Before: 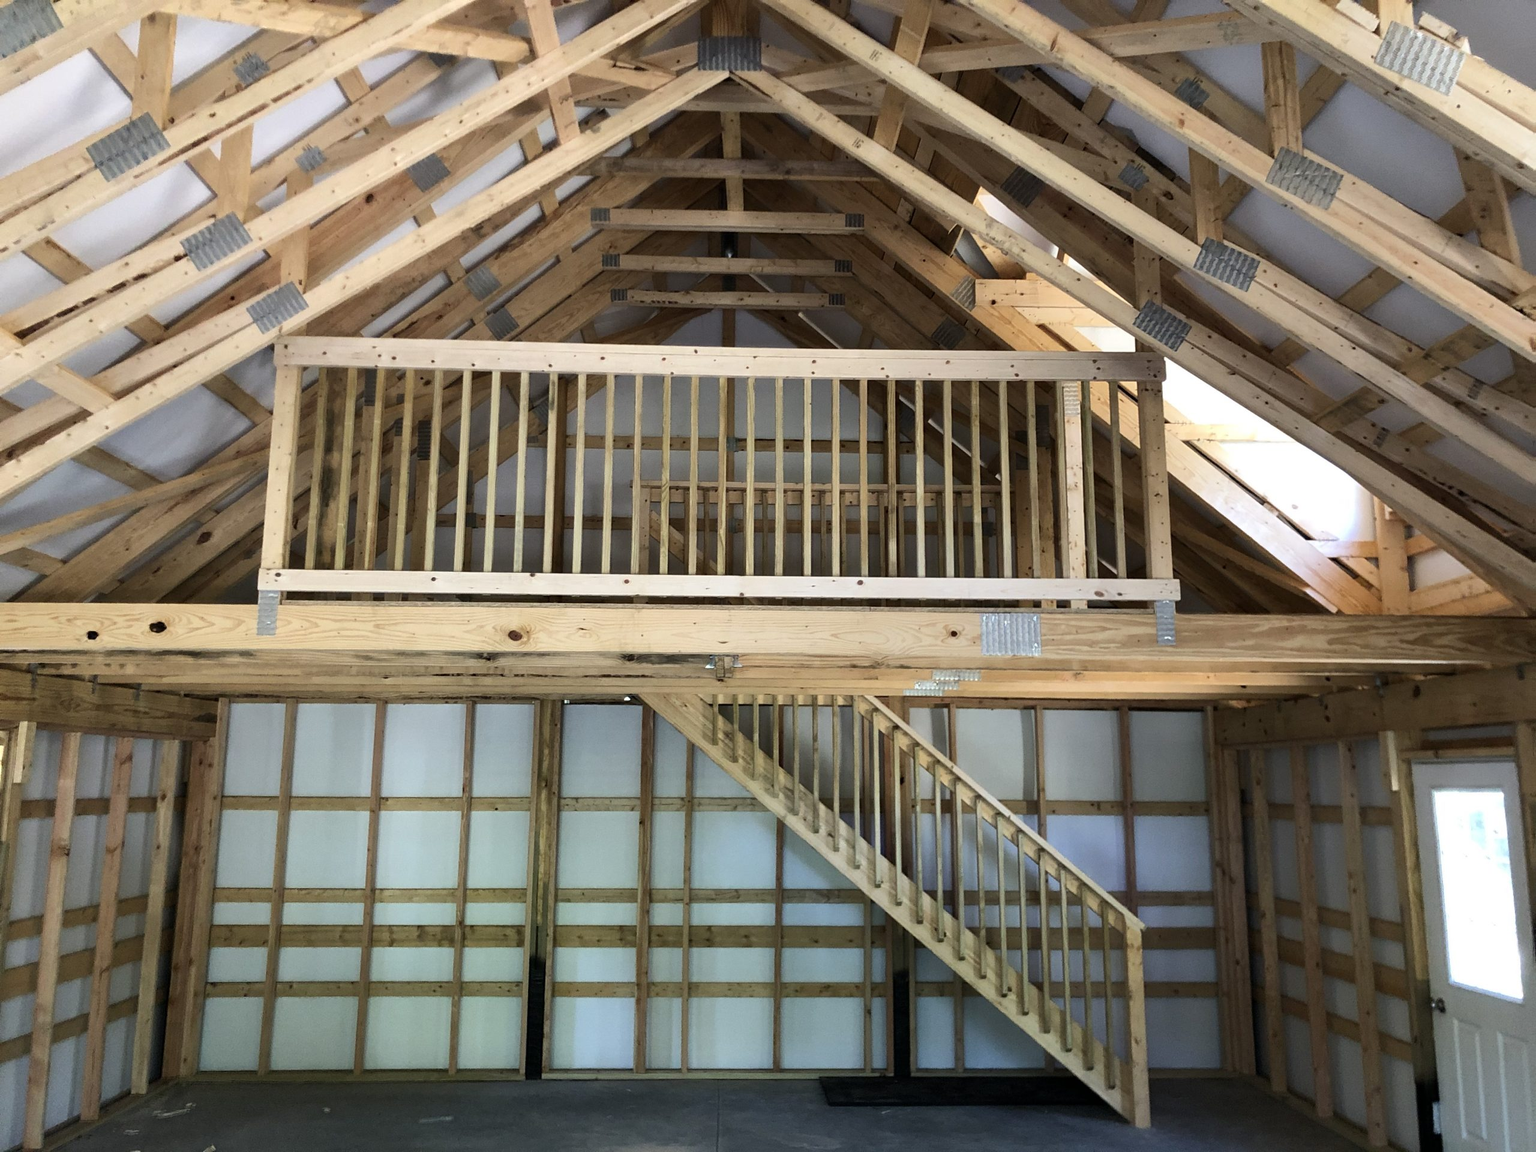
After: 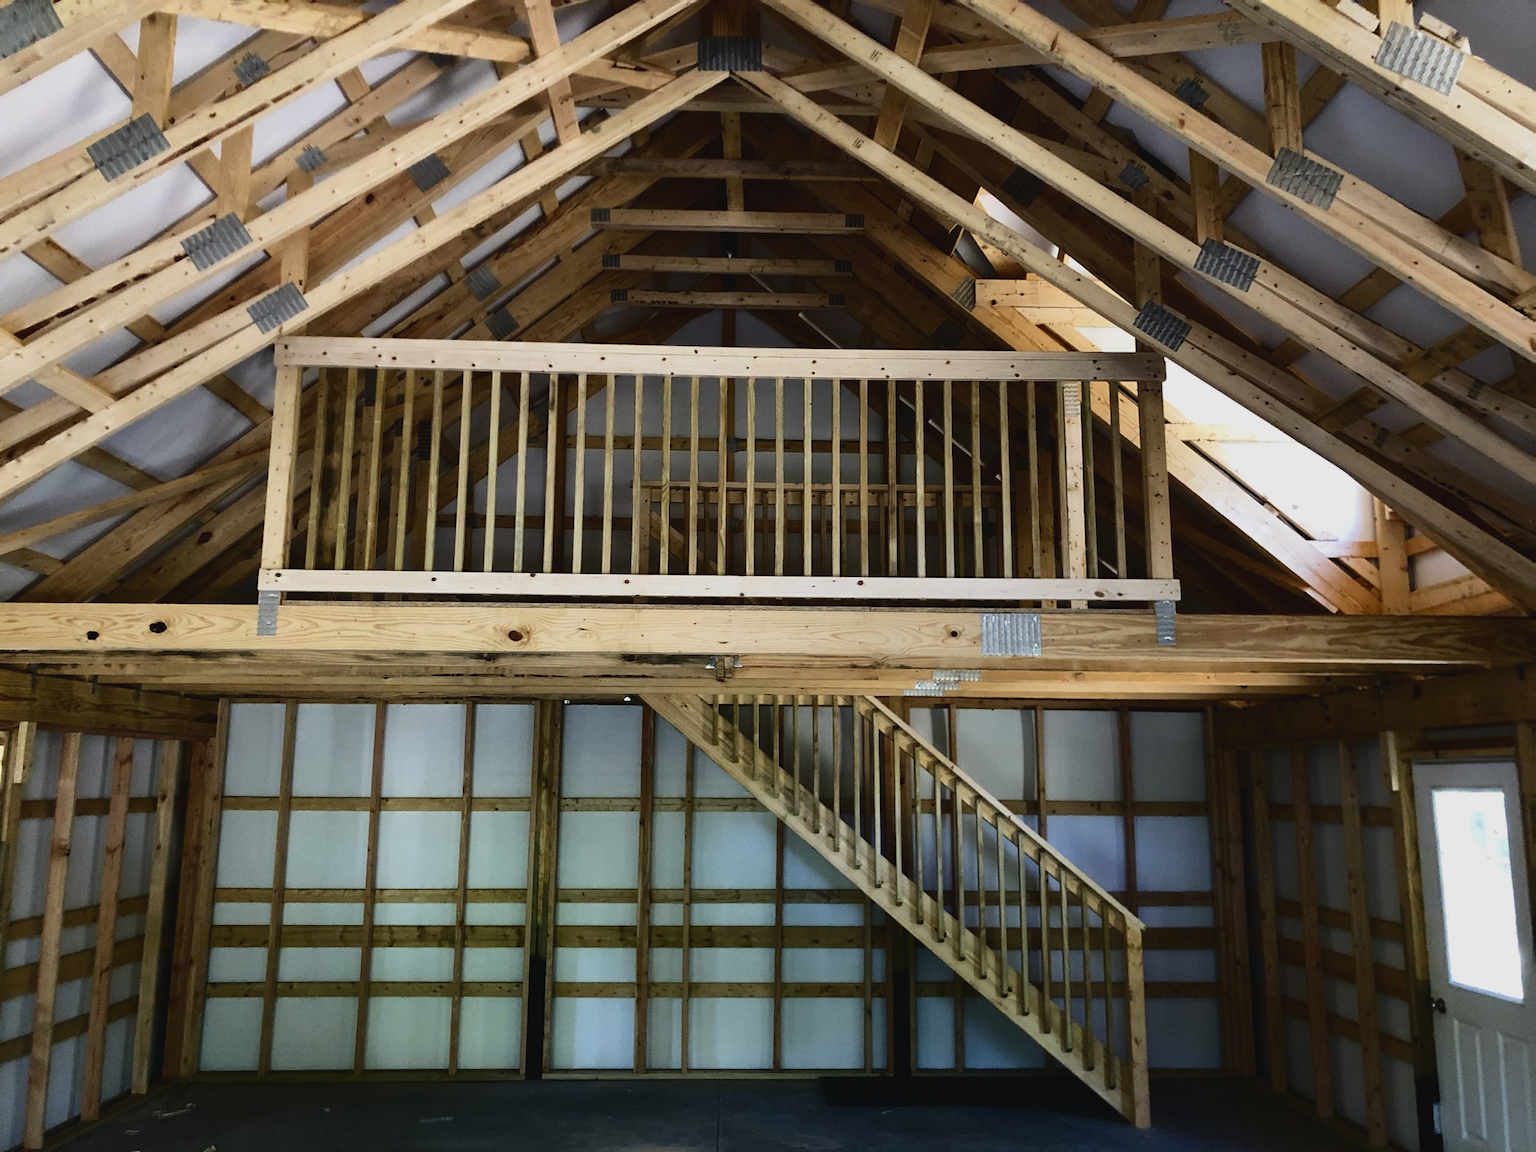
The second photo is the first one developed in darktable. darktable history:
contrast brightness saturation: contrast 0.125, brightness -0.232, saturation 0.145
tone curve: curves: ch0 [(0, 0.036) (0.053, 0.068) (0.211, 0.217) (0.519, 0.513) (0.847, 0.82) (0.991, 0.914)]; ch1 [(0, 0) (0.276, 0.206) (0.412, 0.353) (0.482, 0.475) (0.495, 0.5) (0.509, 0.502) (0.563, 0.57) (0.667, 0.672) (0.788, 0.809) (1, 1)]; ch2 [(0, 0) (0.438, 0.456) (0.473, 0.47) (0.503, 0.503) (0.523, 0.528) (0.562, 0.571) (0.612, 0.61) (0.679, 0.72) (1, 1)], preserve colors none
